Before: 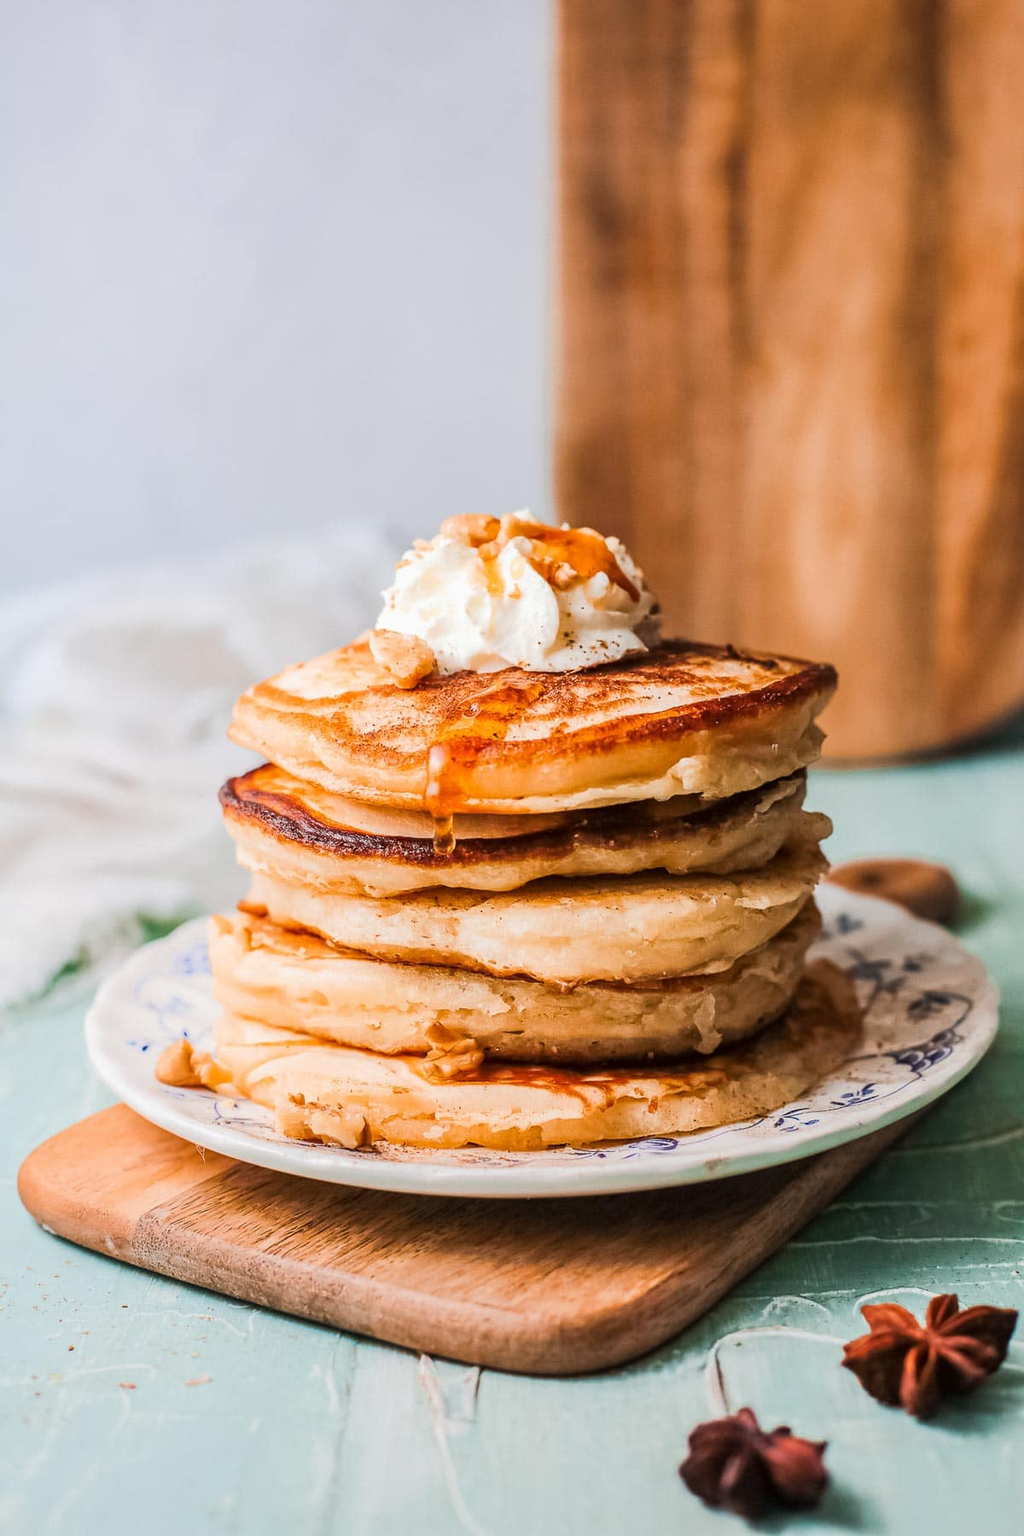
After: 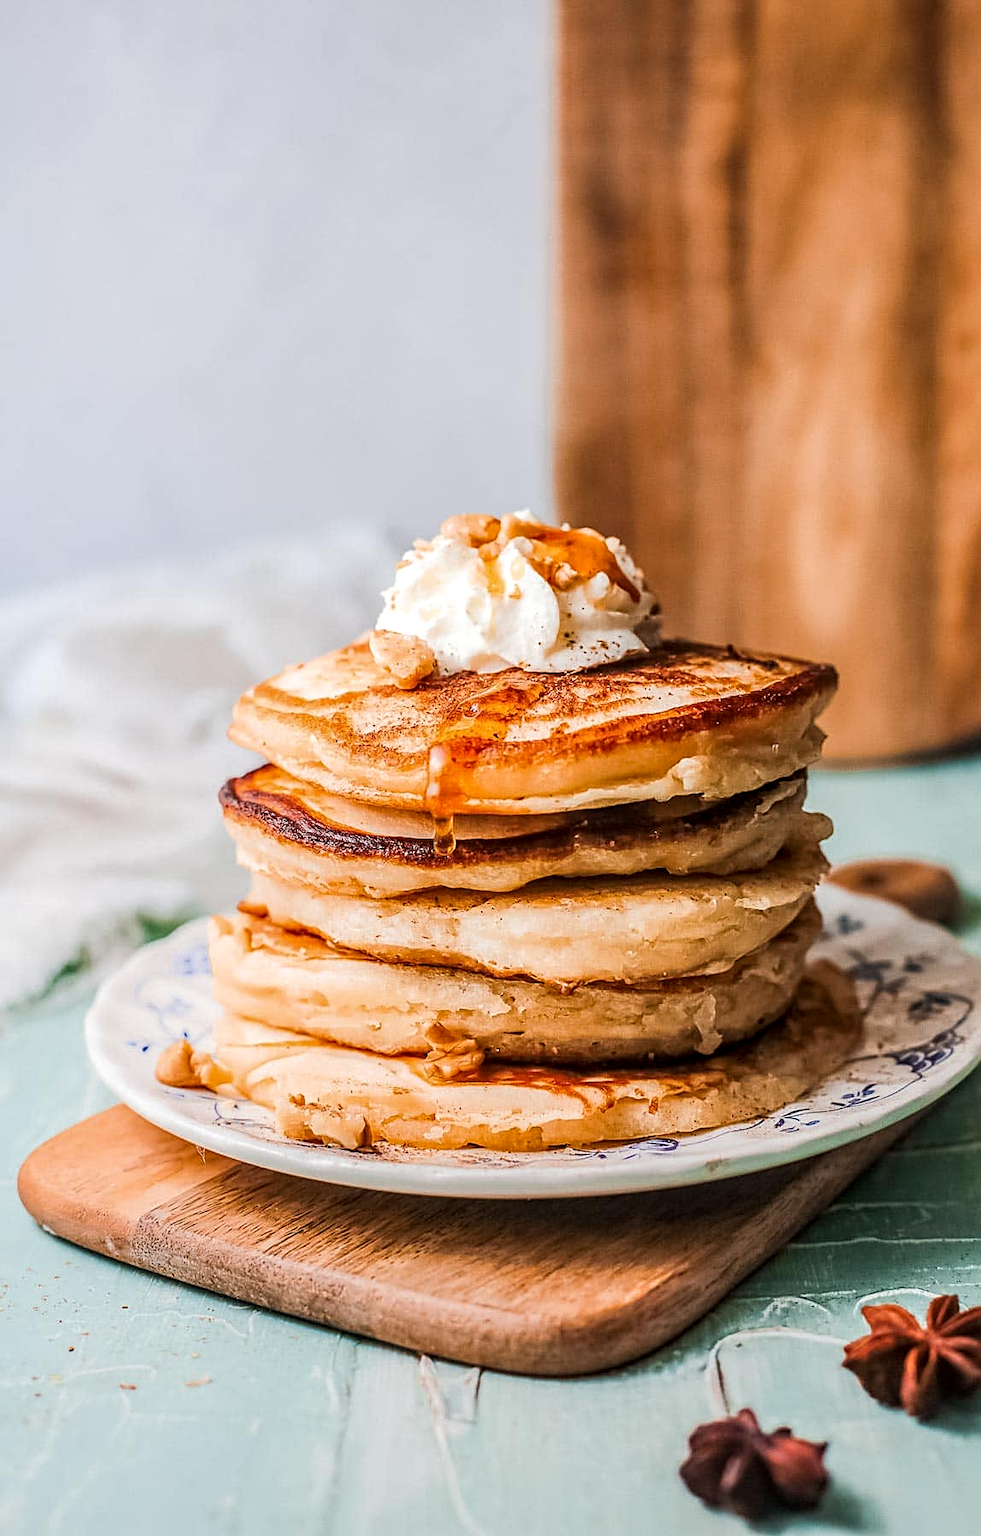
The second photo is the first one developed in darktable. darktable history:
crop: right 4.126%, bottom 0.031%
local contrast: on, module defaults
sharpen: on, module defaults
